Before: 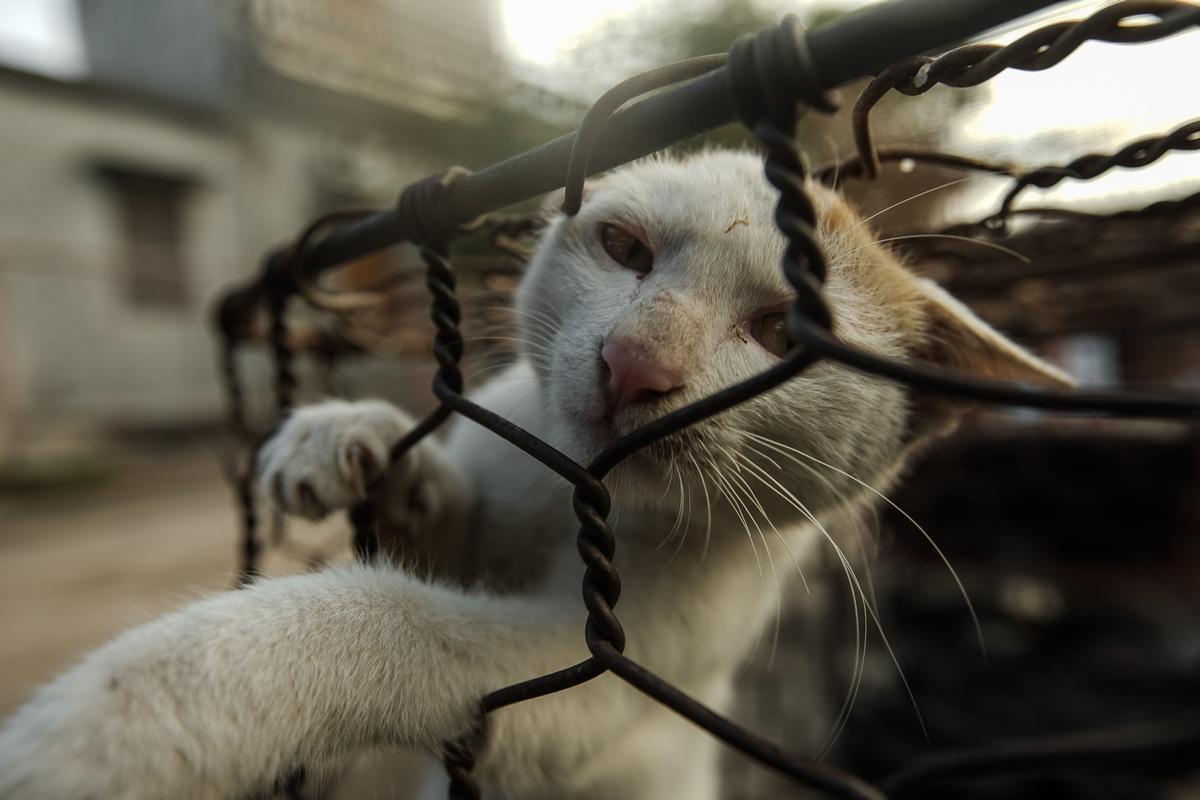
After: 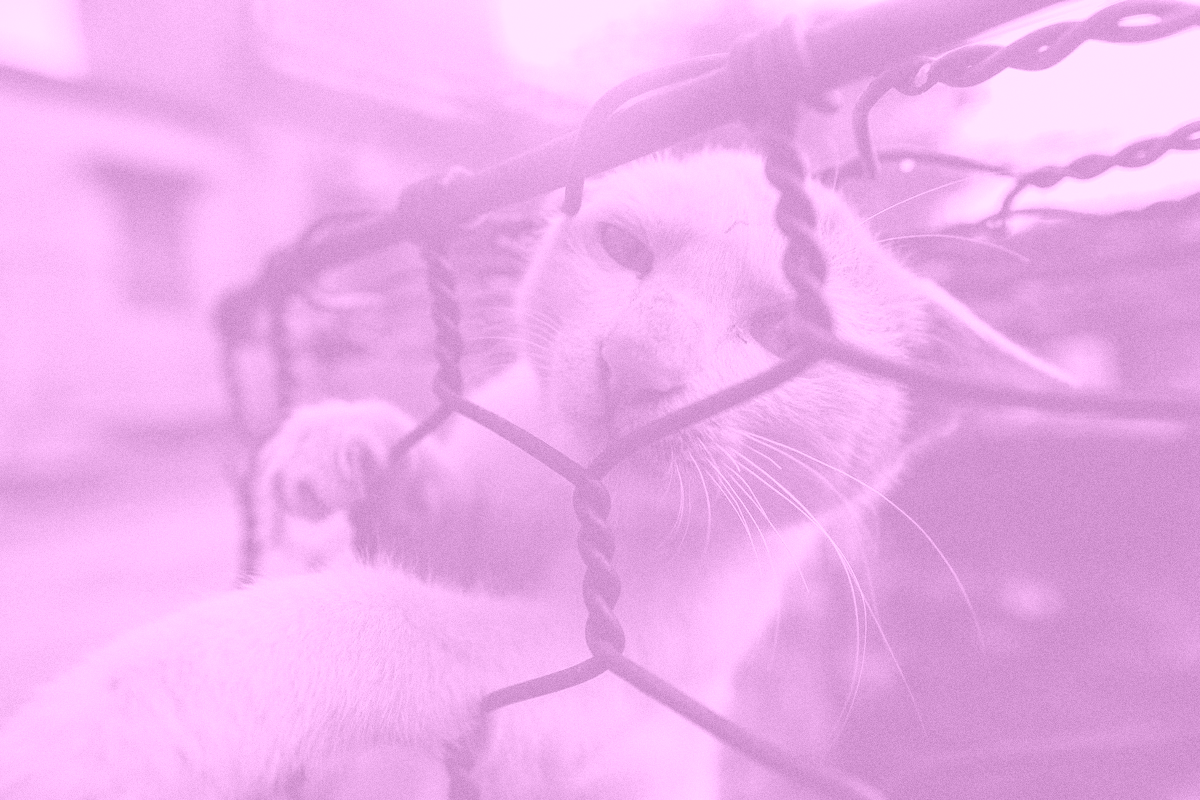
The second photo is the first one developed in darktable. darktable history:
grain: coarseness 3.21 ISO
colorize: hue 331.2°, saturation 75%, source mix 30.28%, lightness 70.52%, version 1
